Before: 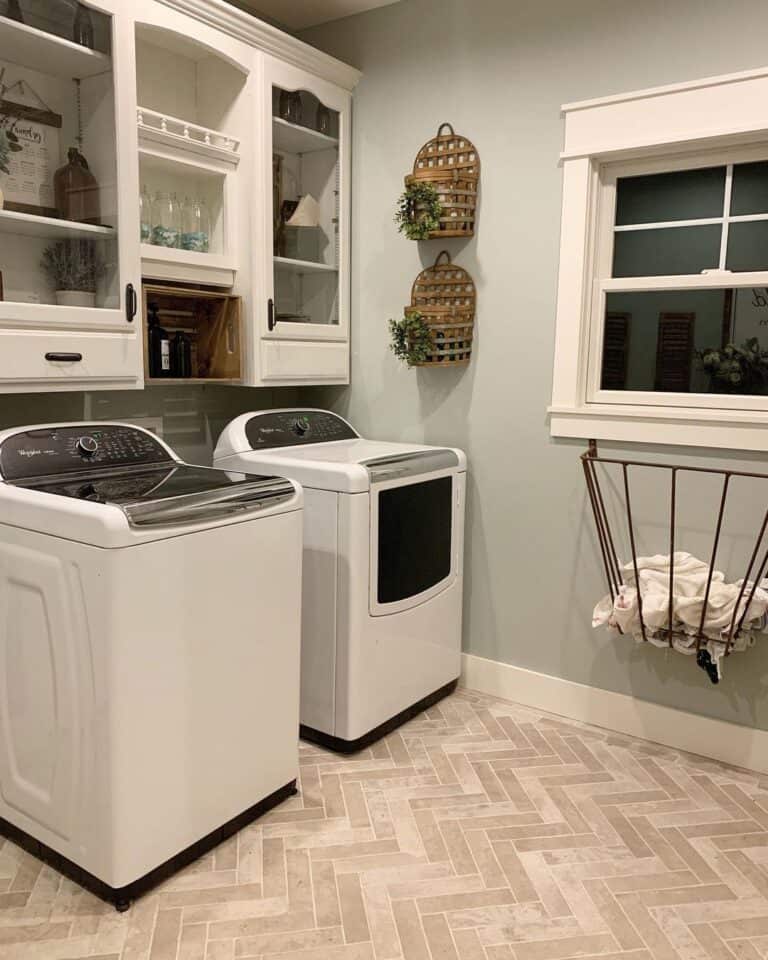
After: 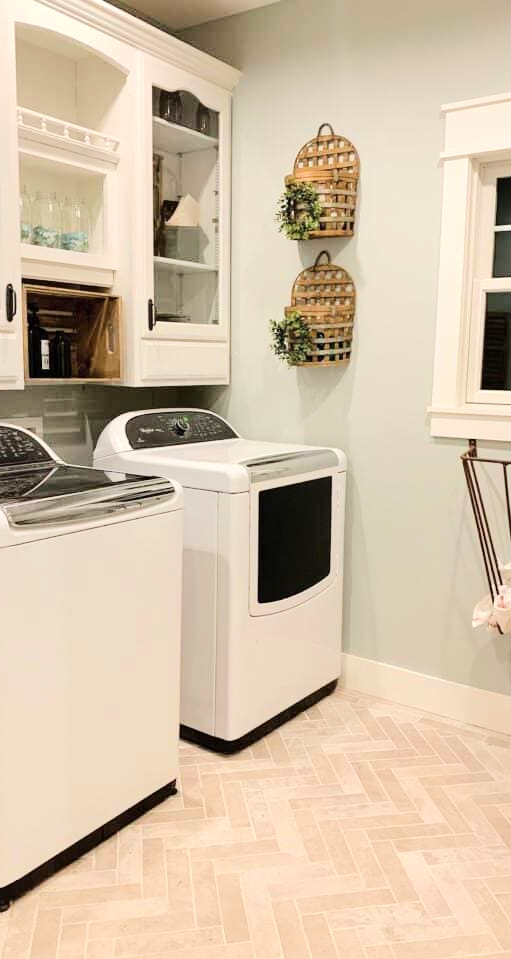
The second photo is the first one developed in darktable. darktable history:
crop and rotate: left 15.628%, right 17.709%
tone equalizer: -7 EV 0.145 EV, -6 EV 0.572 EV, -5 EV 1.18 EV, -4 EV 1.32 EV, -3 EV 1.14 EV, -2 EV 0.6 EV, -1 EV 0.168 EV, edges refinement/feathering 500, mask exposure compensation -1.57 EV, preserve details no
